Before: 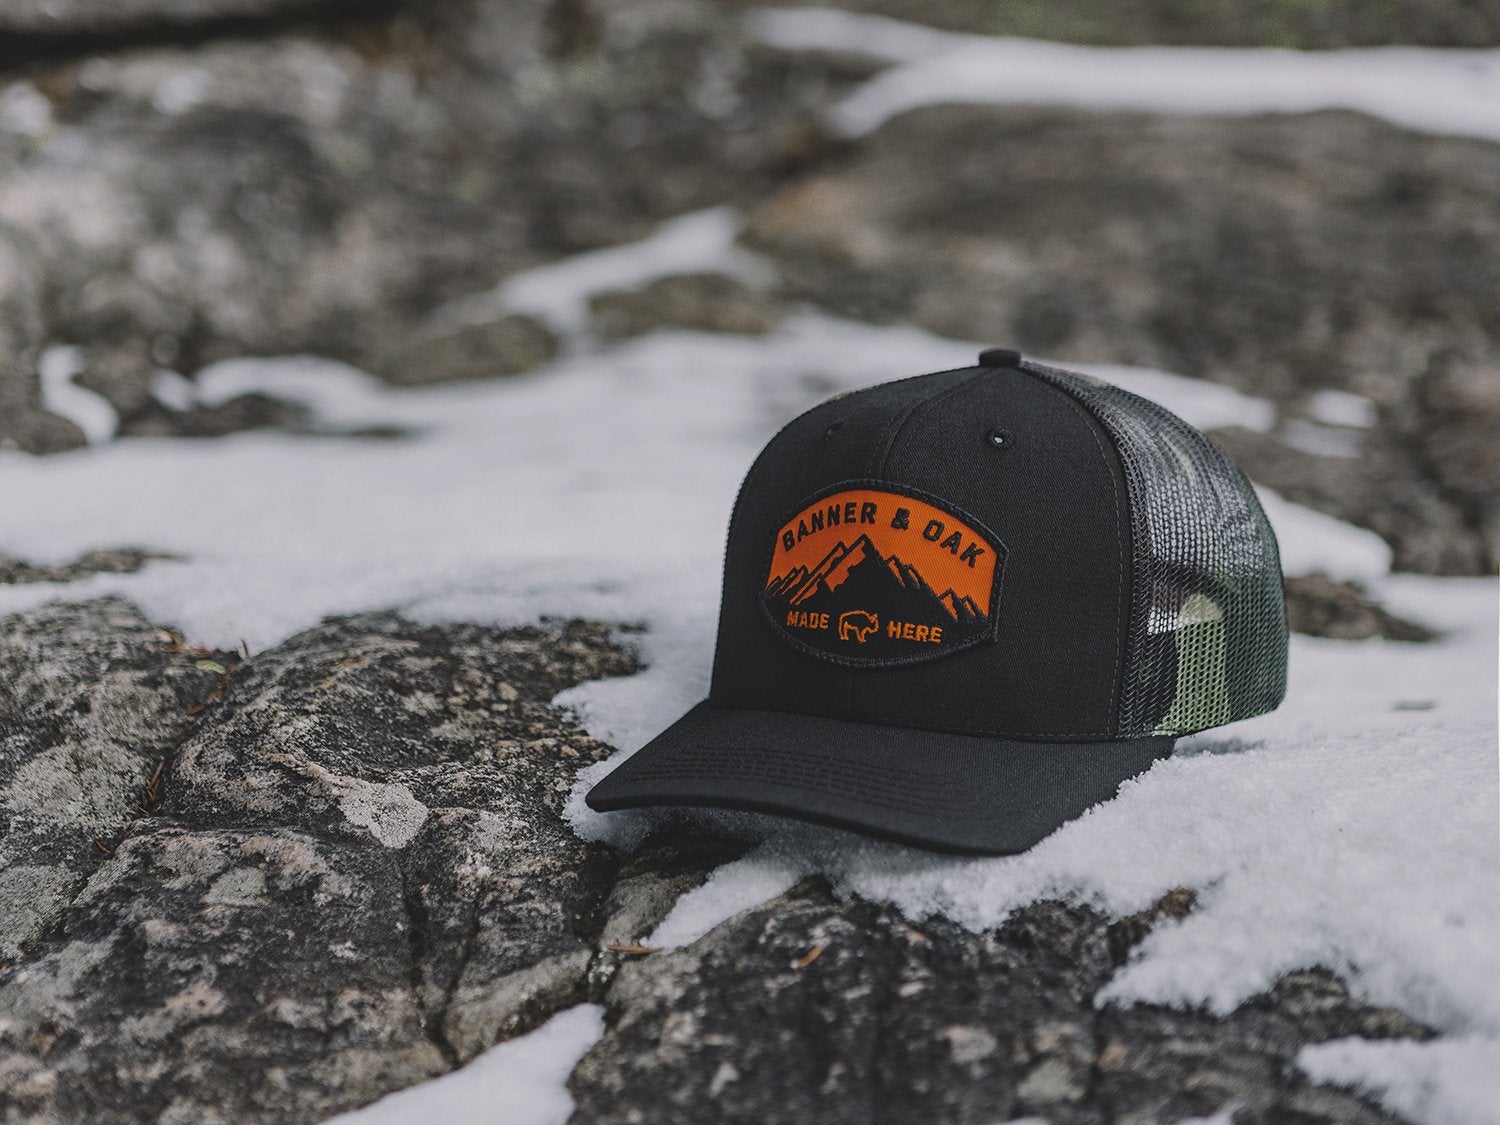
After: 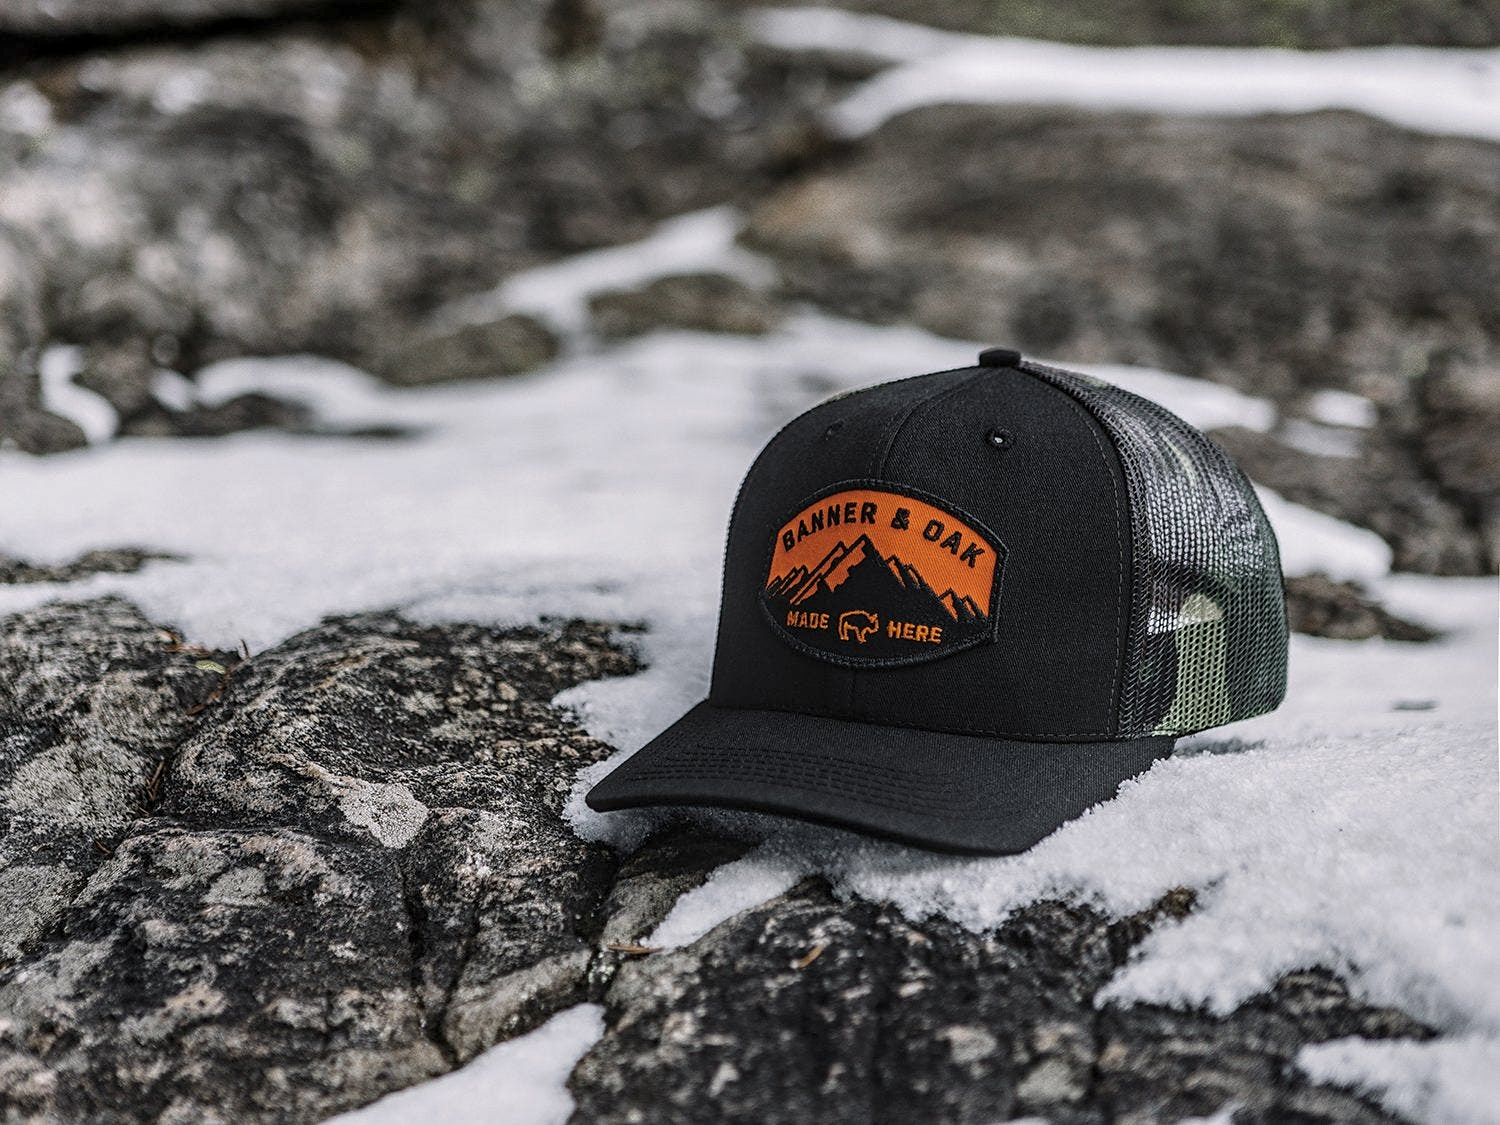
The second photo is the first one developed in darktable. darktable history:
sharpen: amount 0.212
local contrast: highlights 60%, shadows 64%, detail 160%
